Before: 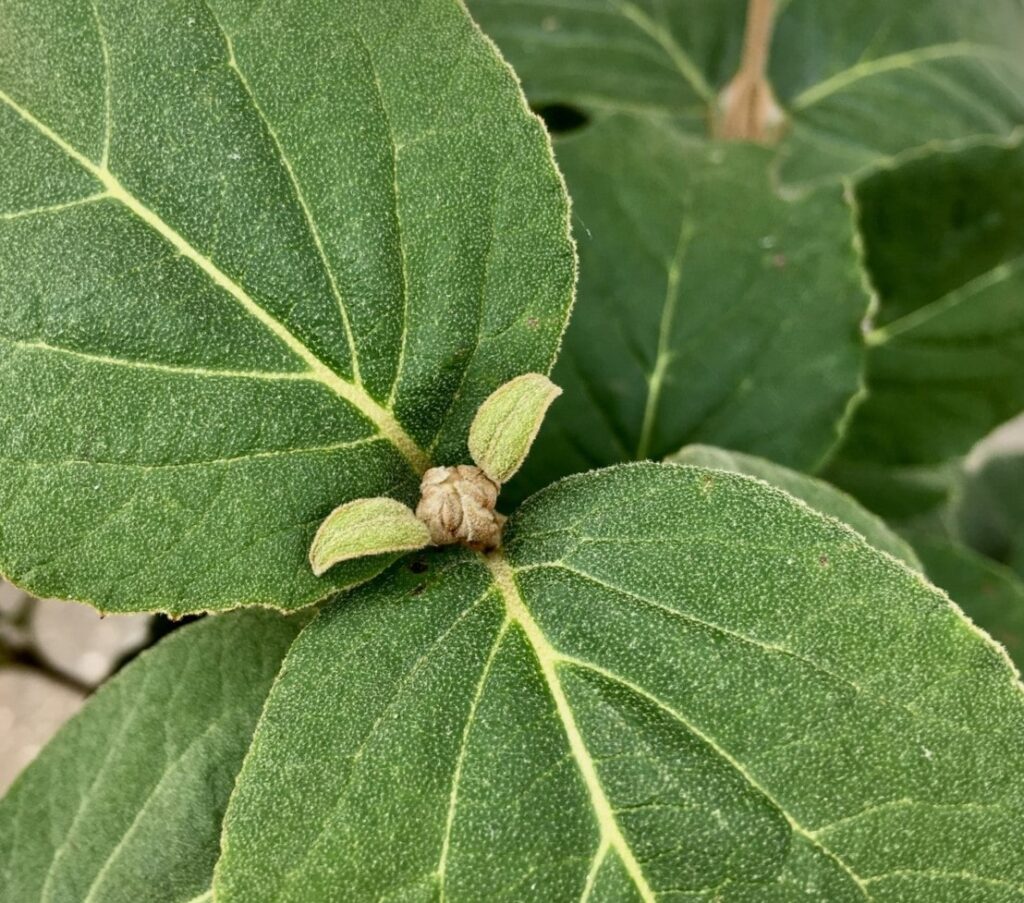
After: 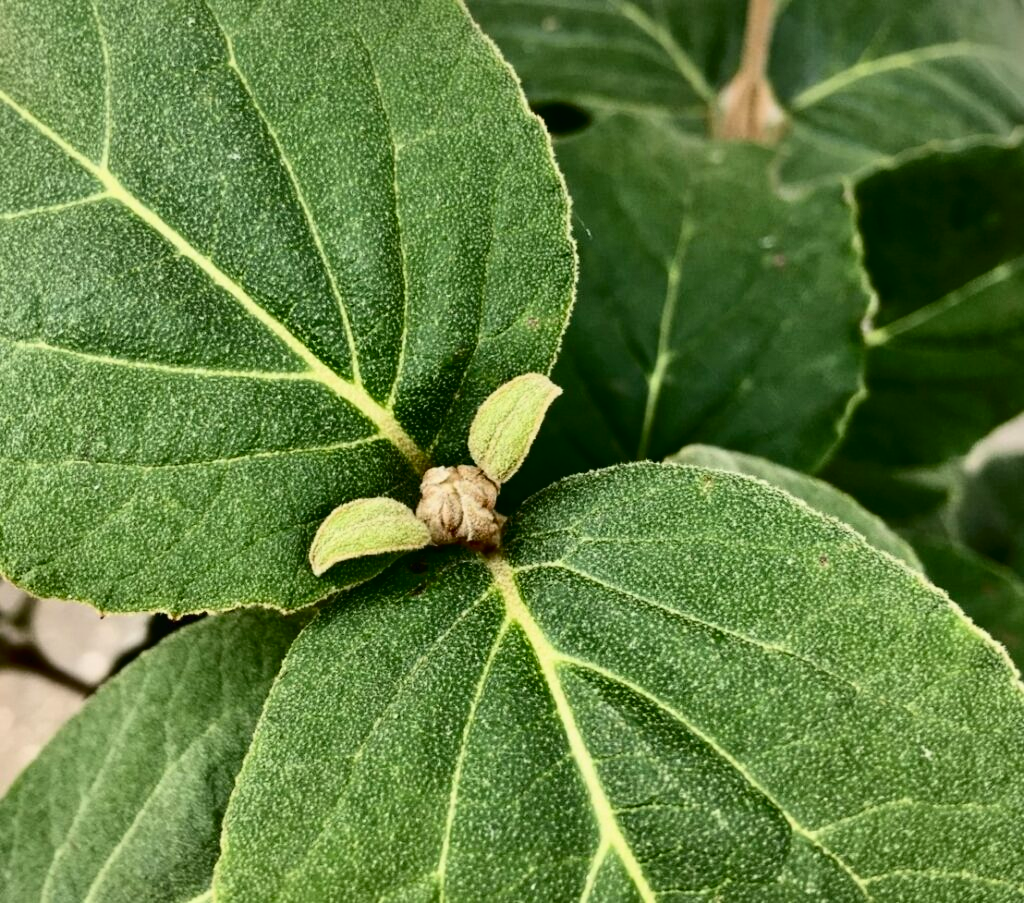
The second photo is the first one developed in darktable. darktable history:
contrast brightness saturation: contrast 0.066, brightness -0.148, saturation 0.112
tone curve: curves: ch0 [(0, 0) (0.003, 0.016) (0.011, 0.019) (0.025, 0.023) (0.044, 0.029) (0.069, 0.042) (0.1, 0.068) (0.136, 0.101) (0.177, 0.143) (0.224, 0.21) (0.277, 0.289) (0.335, 0.379) (0.399, 0.476) (0.468, 0.569) (0.543, 0.654) (0.623, 0.75) (0.709, 0.822) (0.801, 0.893) (0.898, 0.946) (1, 1)], color space Lab, independent channels, preserve colors none
